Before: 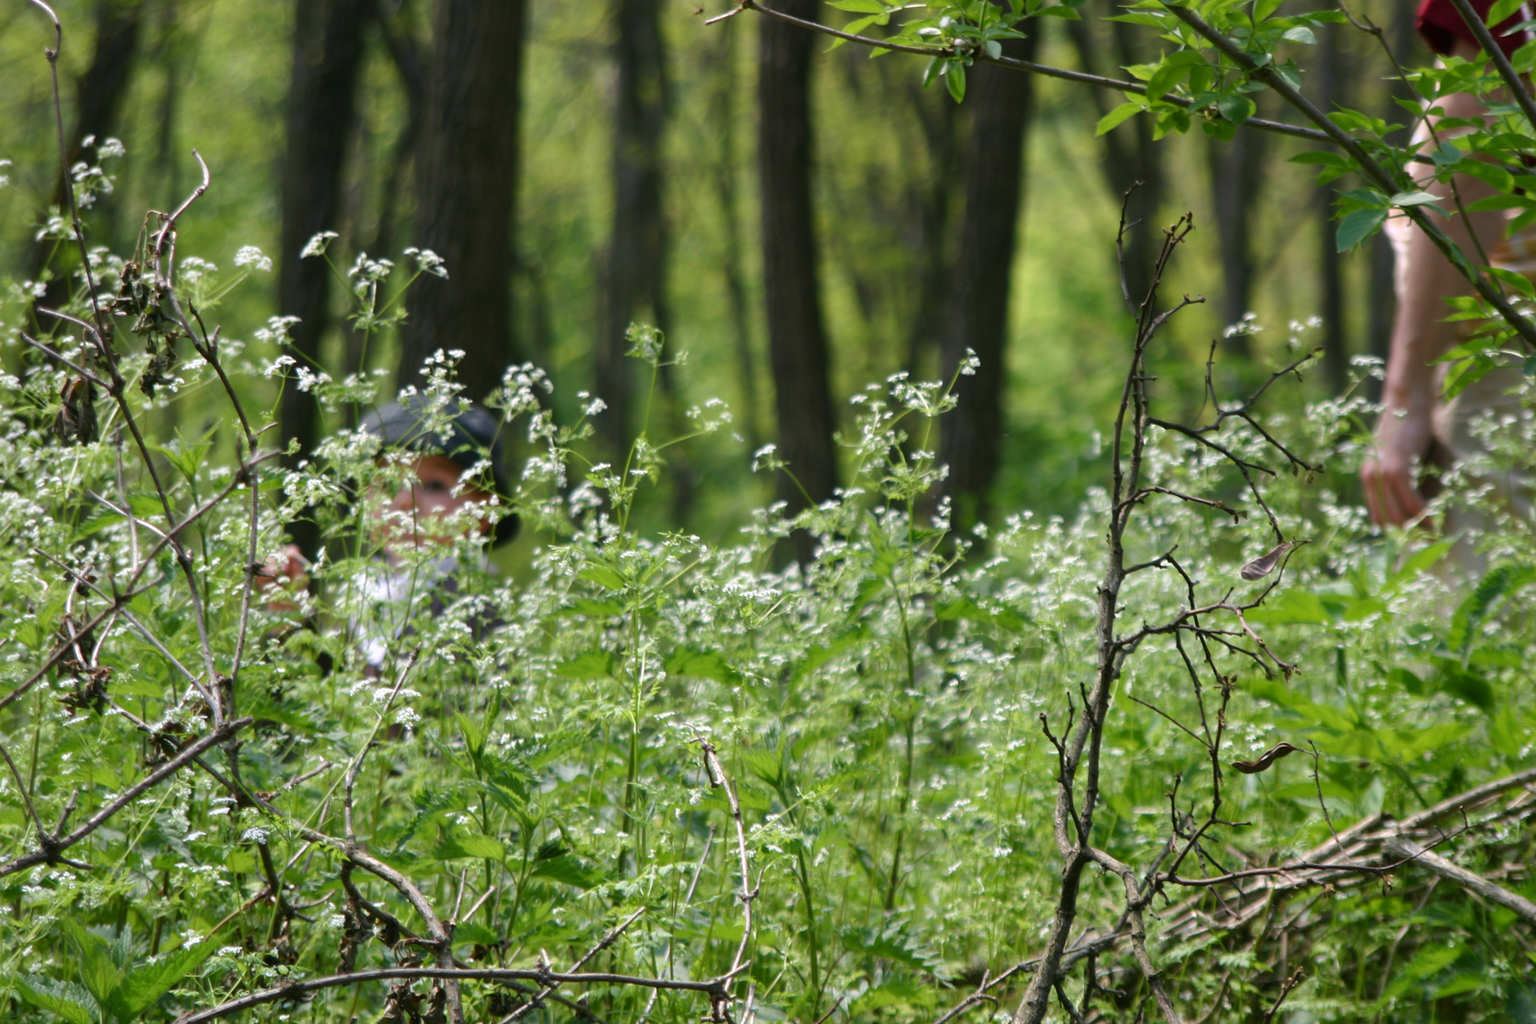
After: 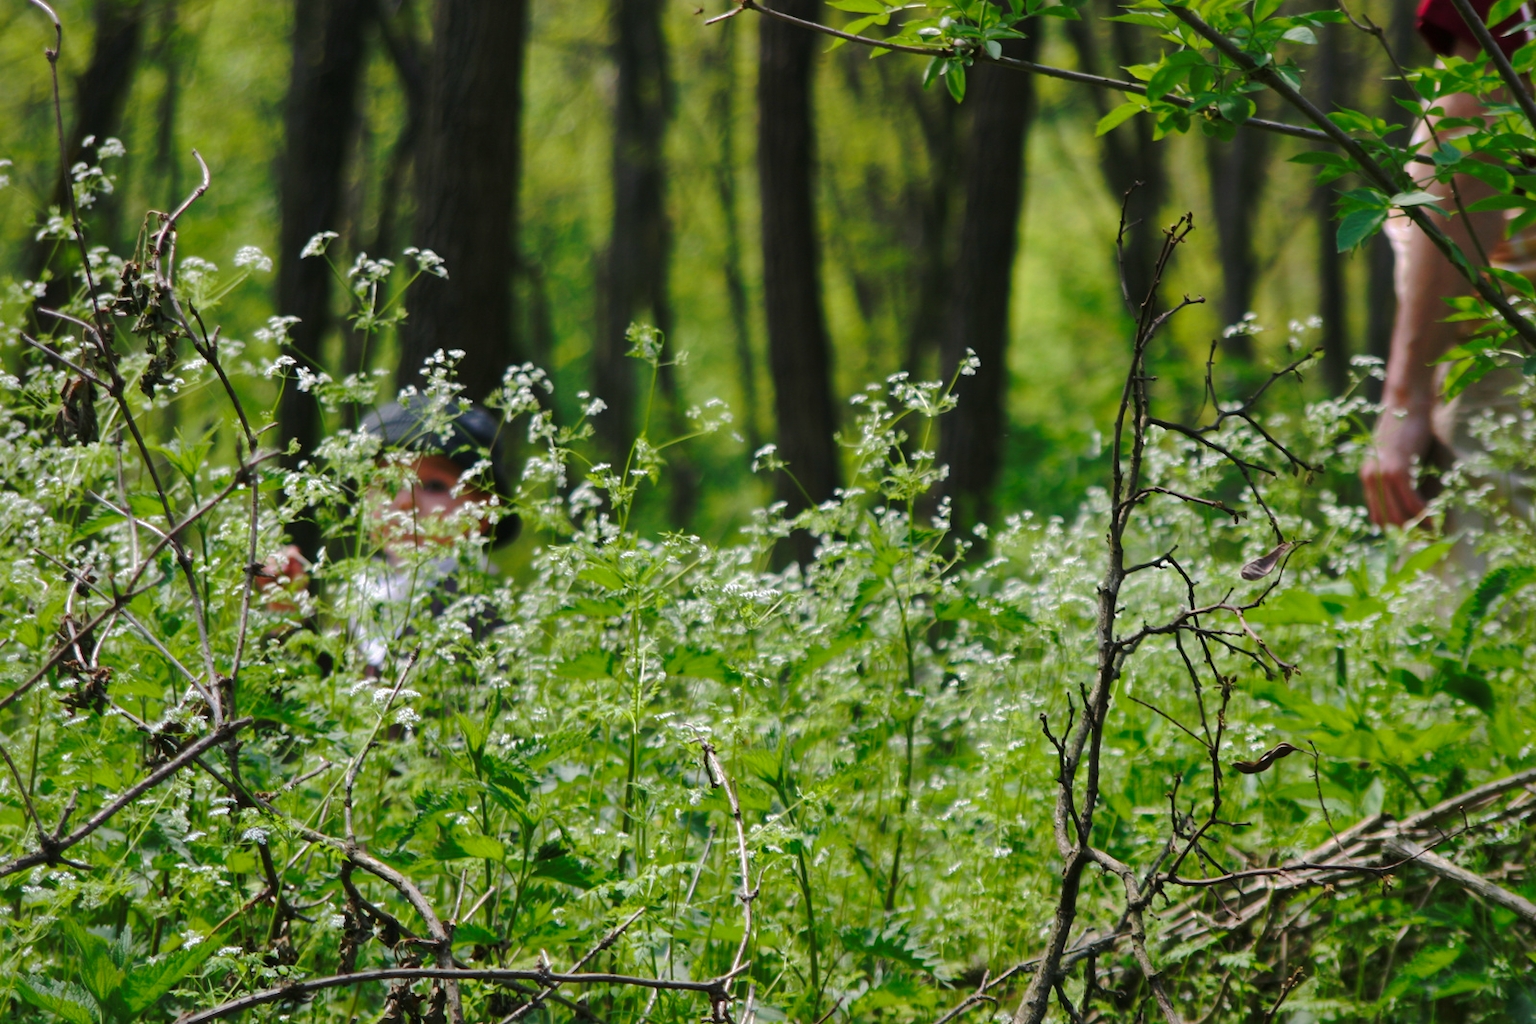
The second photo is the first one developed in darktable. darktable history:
base curve: curves: ch0 [(0, 0) (0.073, 0.04) (0.157, 0.139) (0.492, 0.492) (0.758, 0.758) (1, 1)], preserve colors none
shadows and highlights: shadows 40.08, highlights -59.91
